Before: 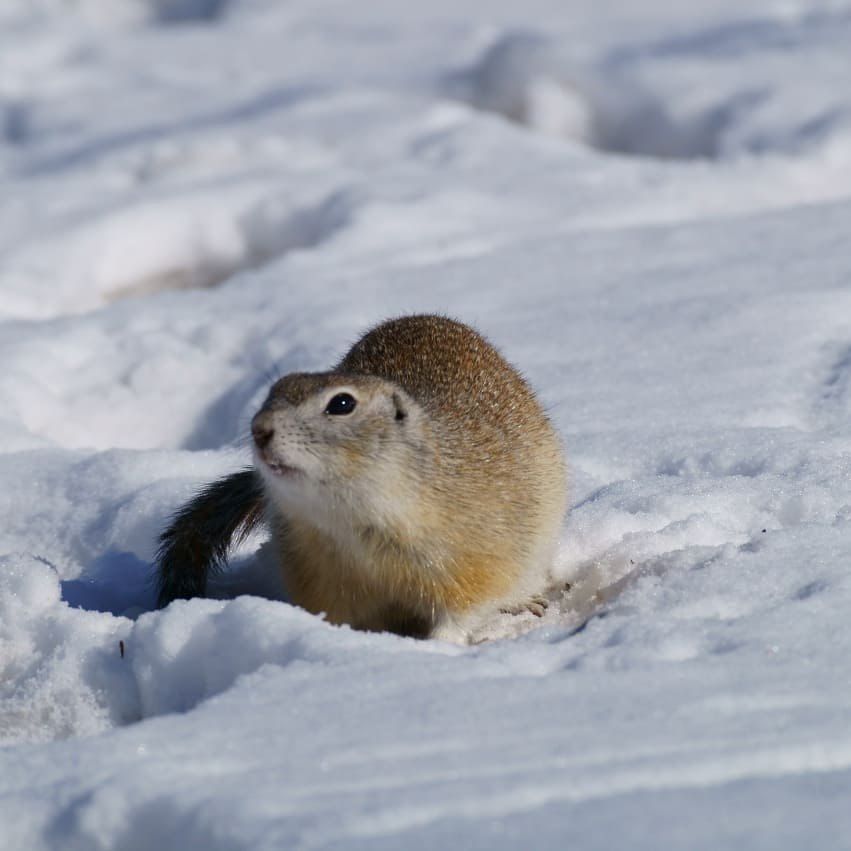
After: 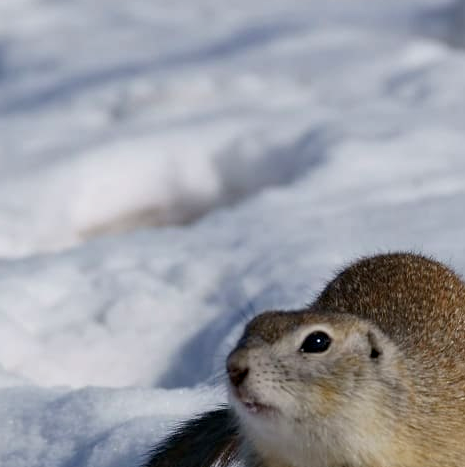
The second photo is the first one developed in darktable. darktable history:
crop and rotate: left 3.047%, top 7.509%, right 42.236%, bottom 37.598%
haze removal: compatibility mode true, adaptive false
